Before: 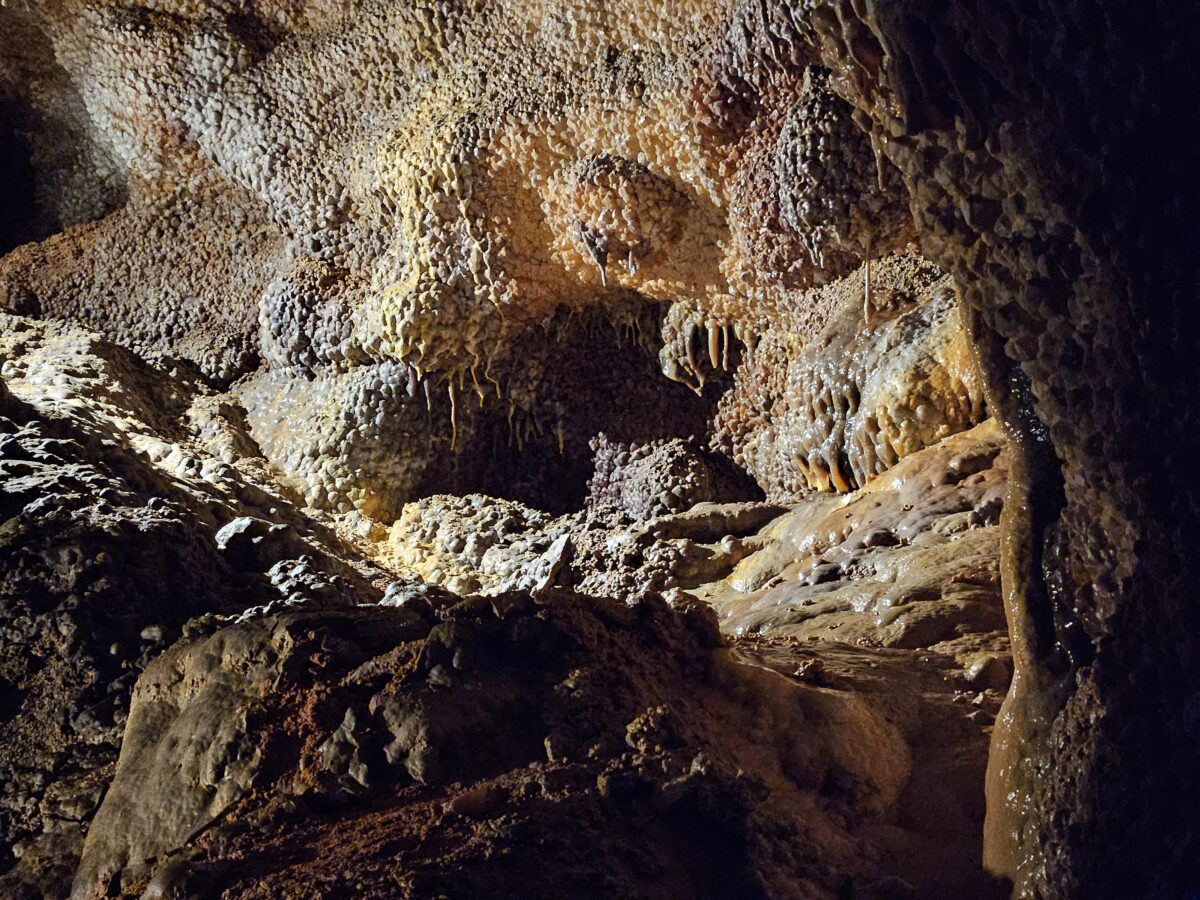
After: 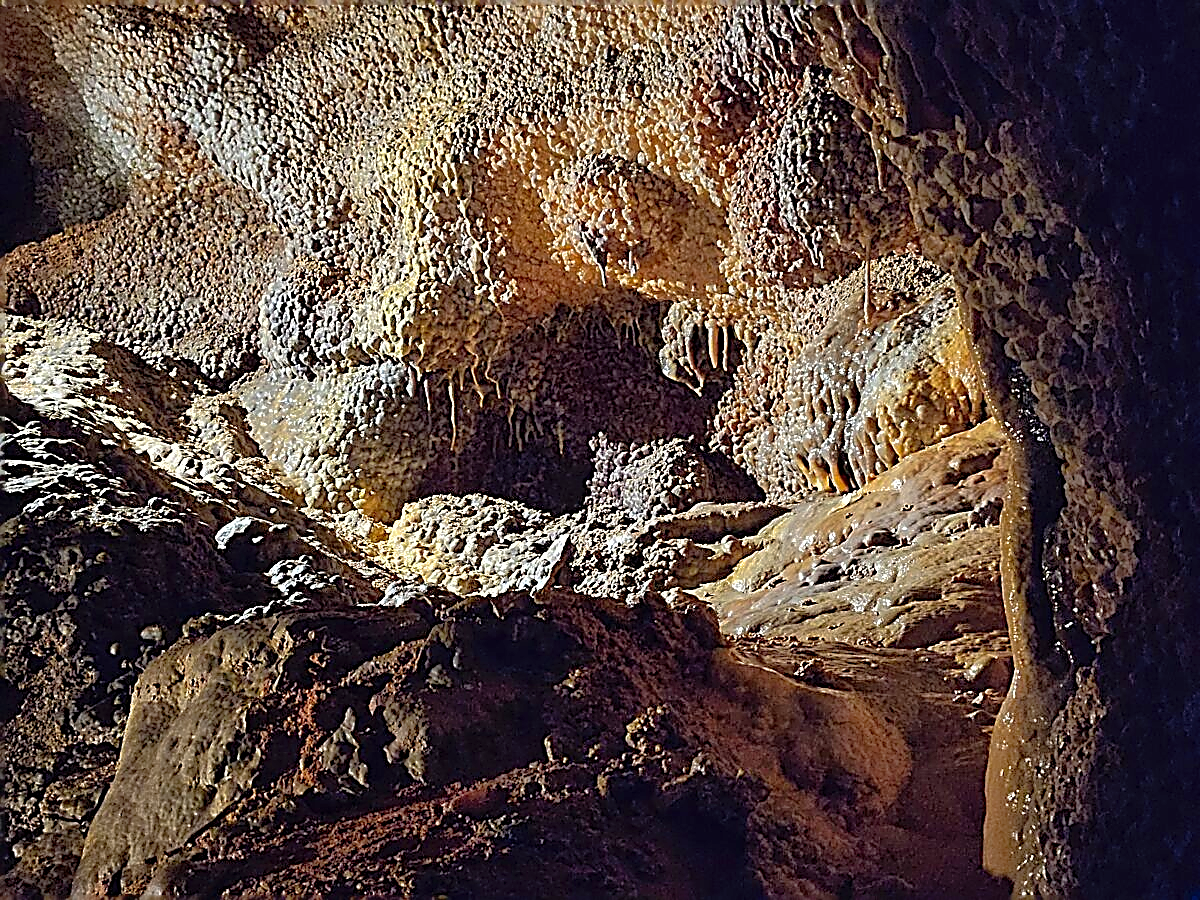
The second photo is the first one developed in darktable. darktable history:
sharpen: amount 1.99
shadows and highlights: on, module defaults
